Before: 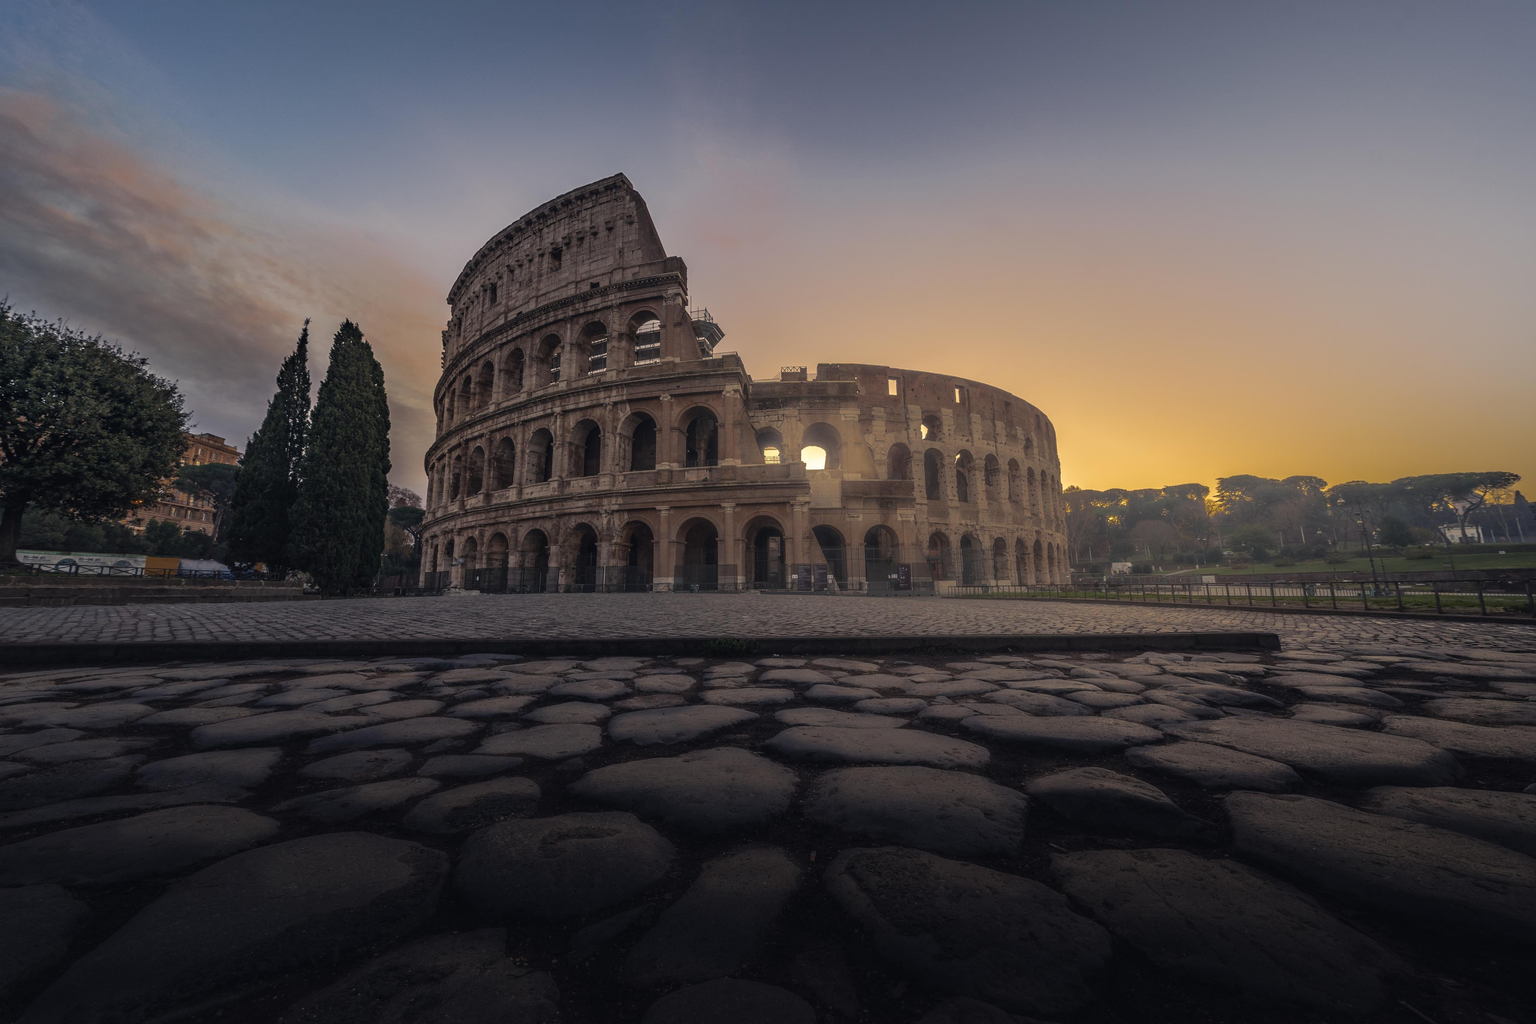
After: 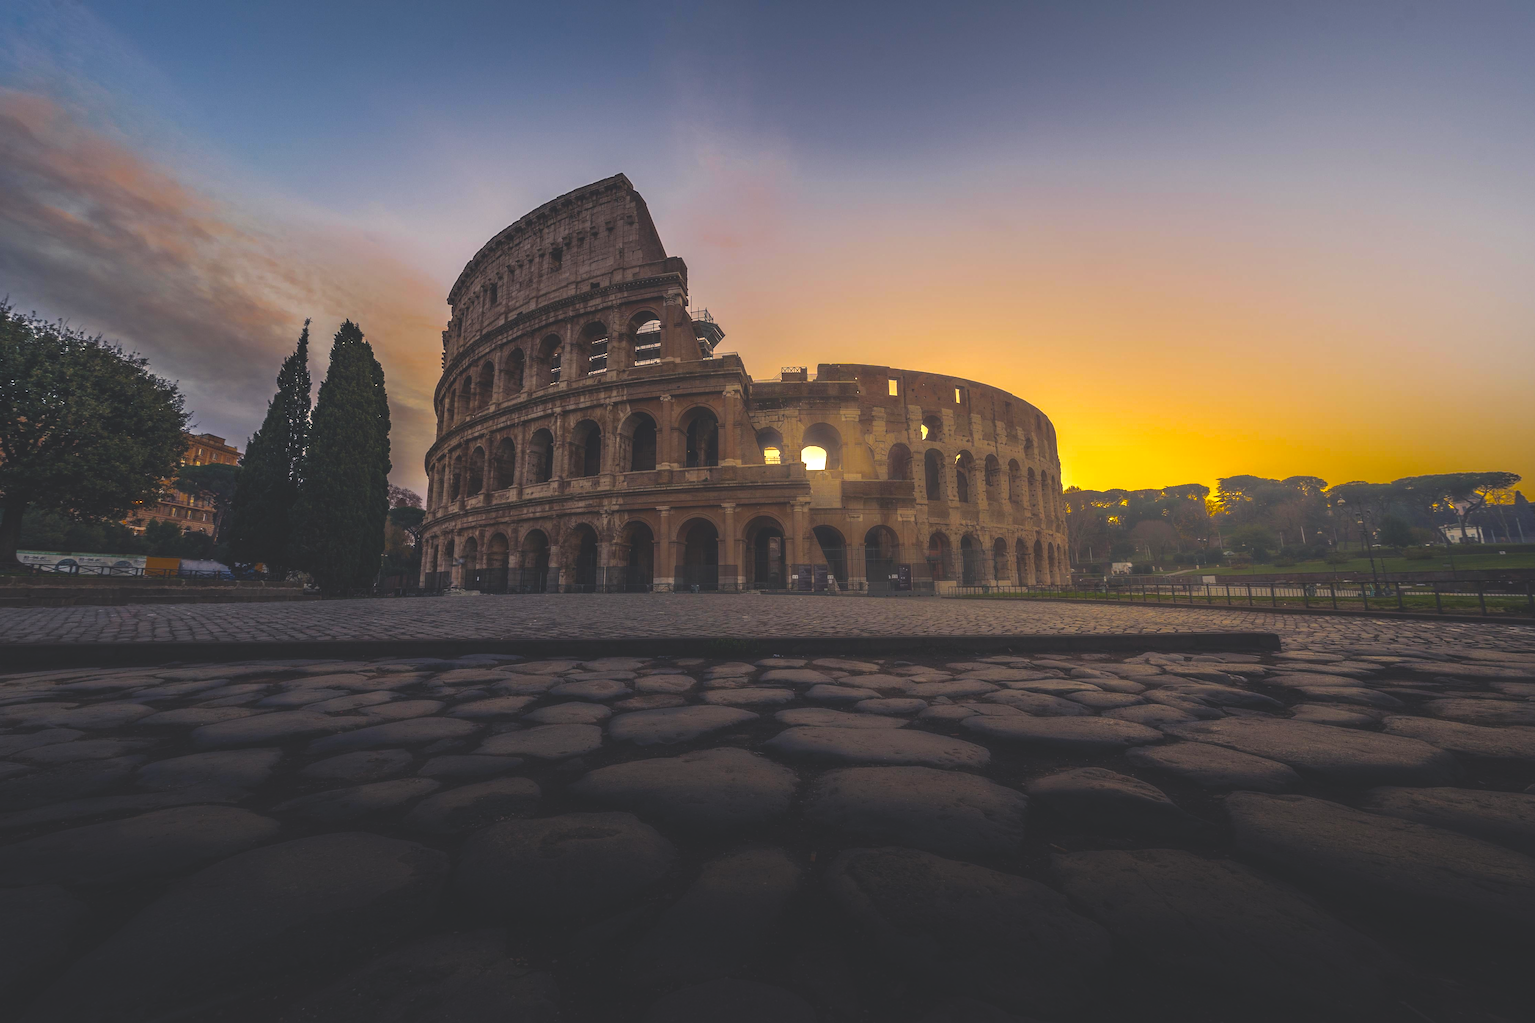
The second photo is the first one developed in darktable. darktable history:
white balance: emerald 1
color balance rgb: linear chroma grading › global chroma 9%, perceptual saturation grading › global saturation 36%, perceptual saturation grading › shadows 35%, perceptual brilliance grading › global brilliance 15%, perceptual brilliance grading › shadows -35%, global vibrance 15%
exposure: black level correction -0.03, compensate highlight preservation false
